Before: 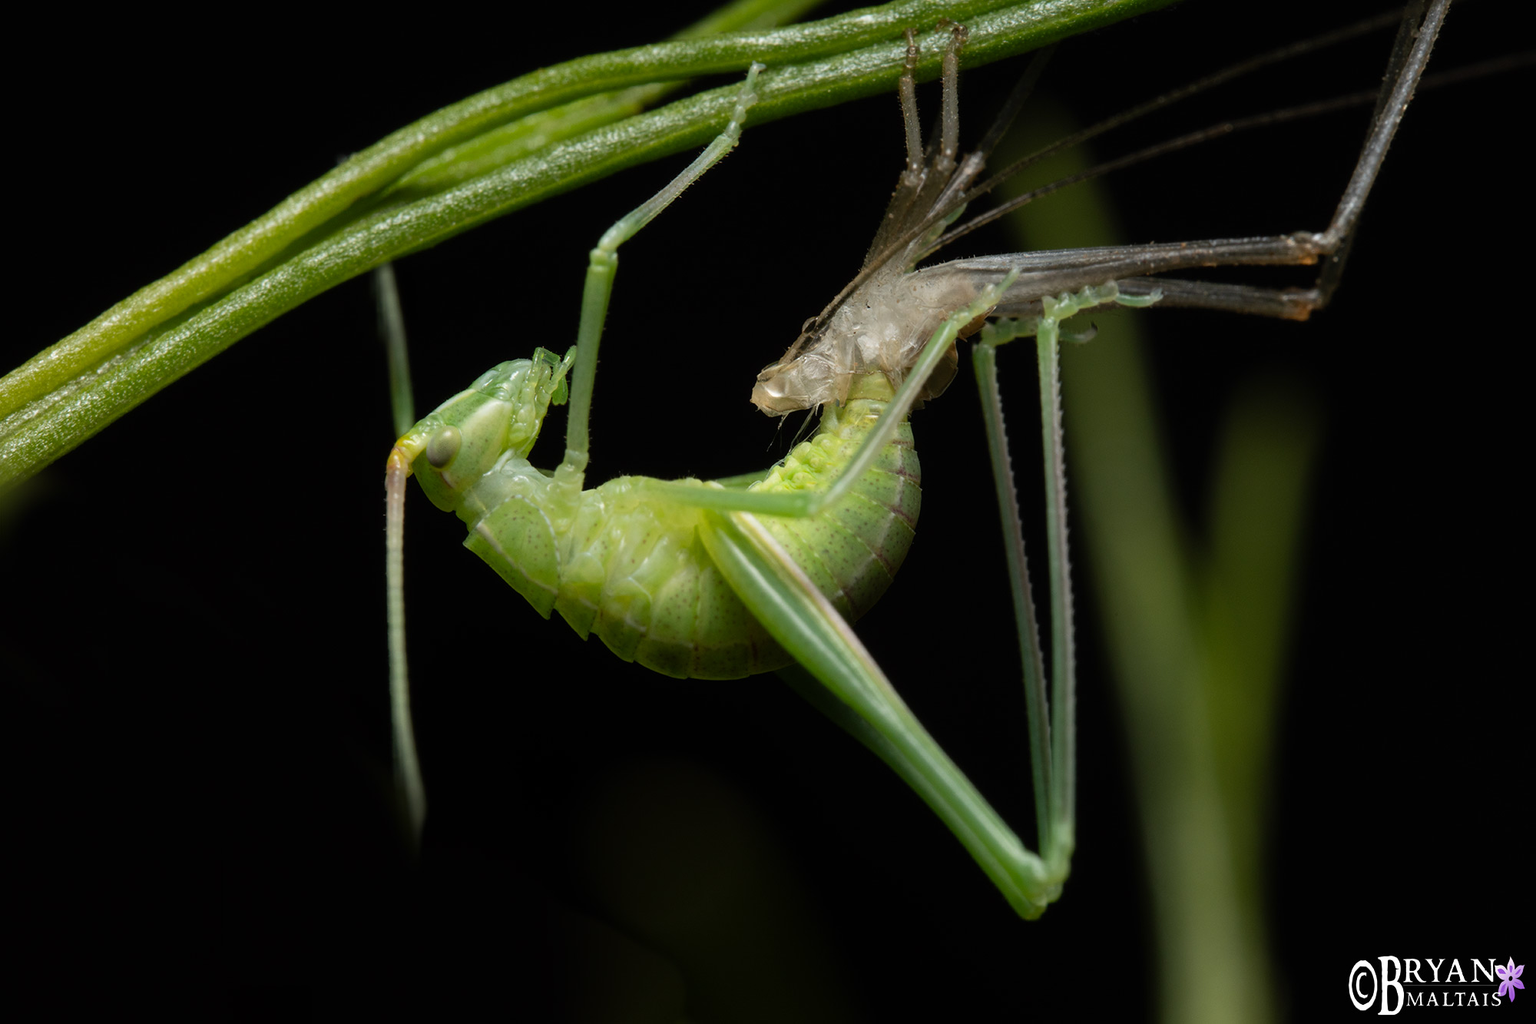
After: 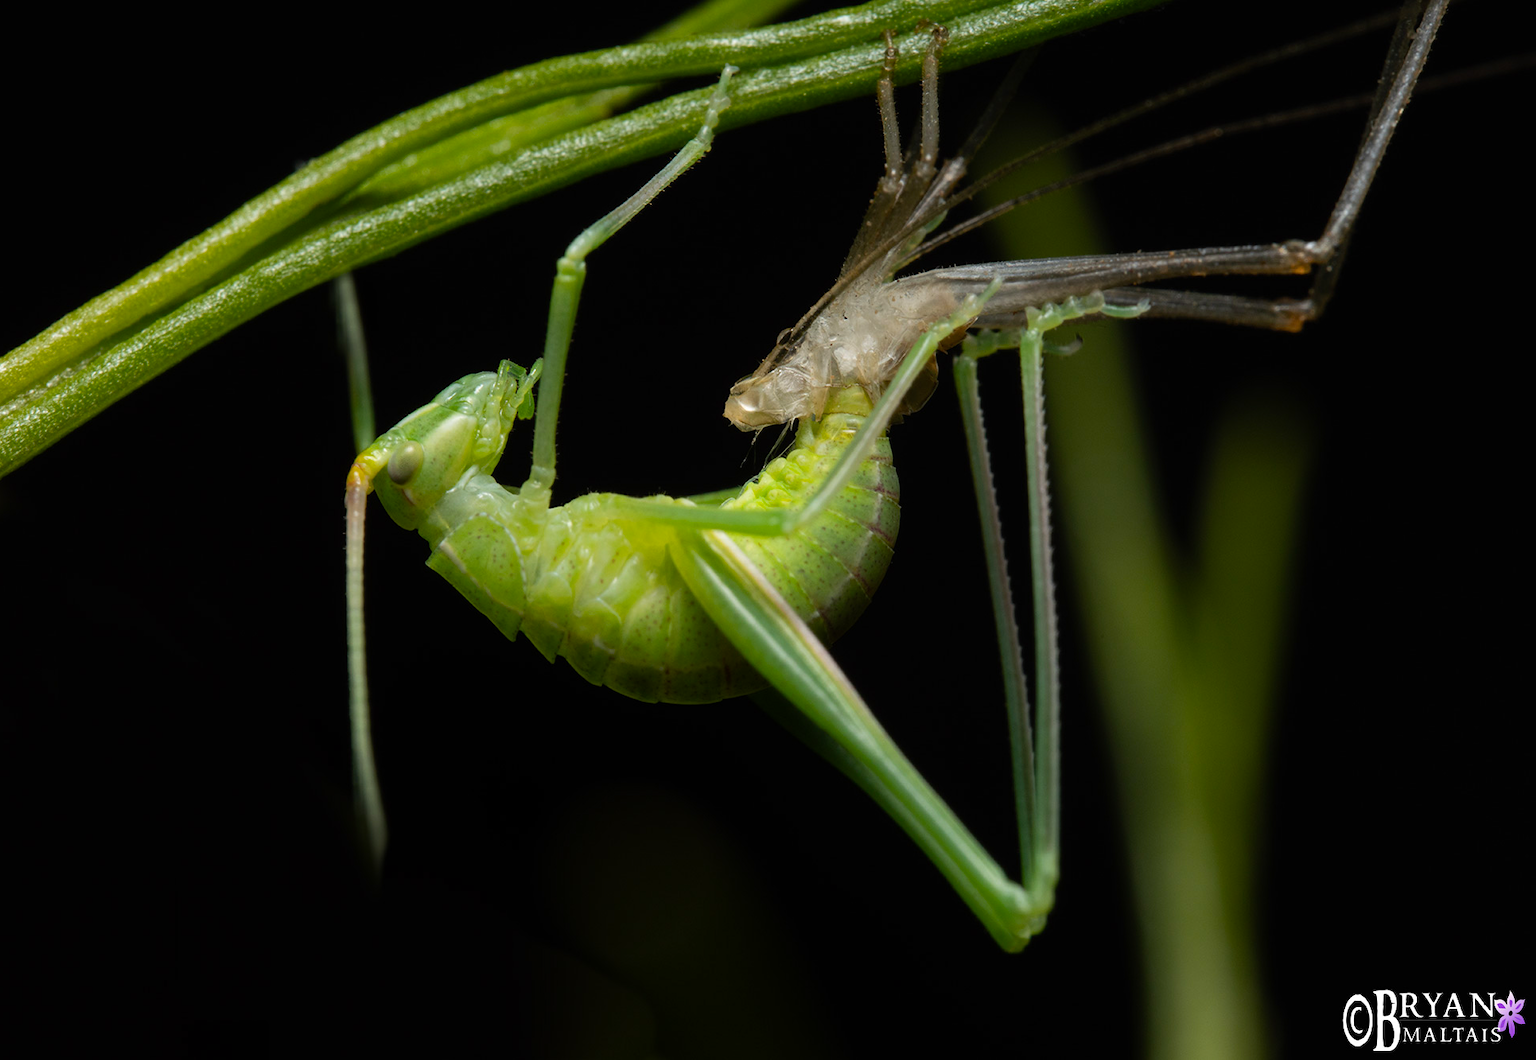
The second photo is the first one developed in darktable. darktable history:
crop and rotate: left 3.44%
color balance rgb: shadows lift › luminance -10.25%, perceptual saturation grading › global saturation 19.778%, global vibrance 9.944%
